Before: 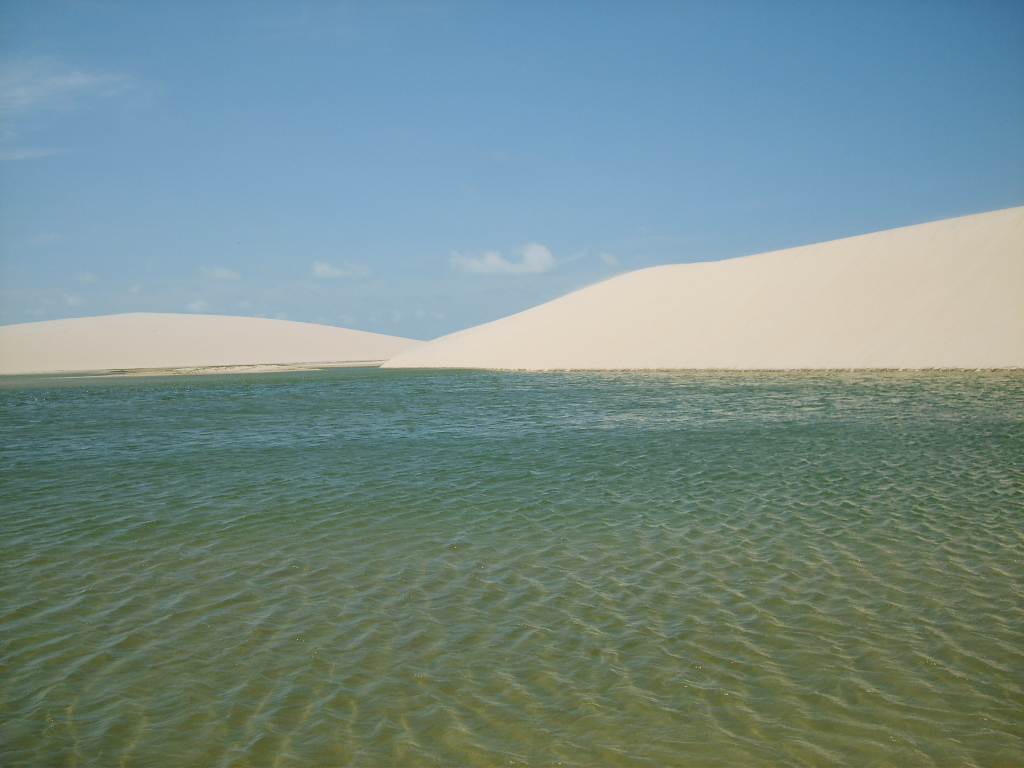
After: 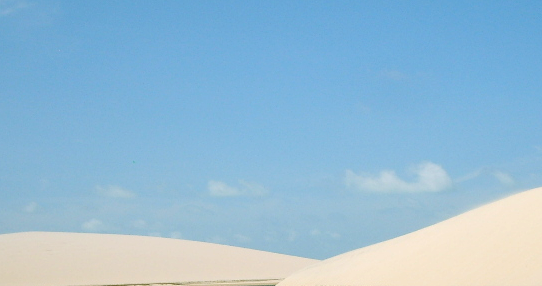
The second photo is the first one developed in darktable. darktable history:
exposure: exposure -0.143 EV, compensate highlight preservation false
levels: levels [0, 0.498, 1]
tone equalizer: -8 EV -0.45 EV, -7 EV -0.367 EV, -6 EV -0.37 EV, -5 EV -0.19 EV, -3 EV 0.227 EV, -2 EV 0.332 EV, -1 EV 0.377 EV, +0 EV 0.409 EV
sharpen: radius 5.324, amount 0.316, threshold 26.669
crop: left 10.349%, top 10.629%, right 36.657%, bottom 52.072%
contrast brightness saturation: contrast 0.078, saturation 0.202
shadows and highlights: shadows 35.56, highlights -34.93, highlights color adjustment 72.84%, soften with gaussian
